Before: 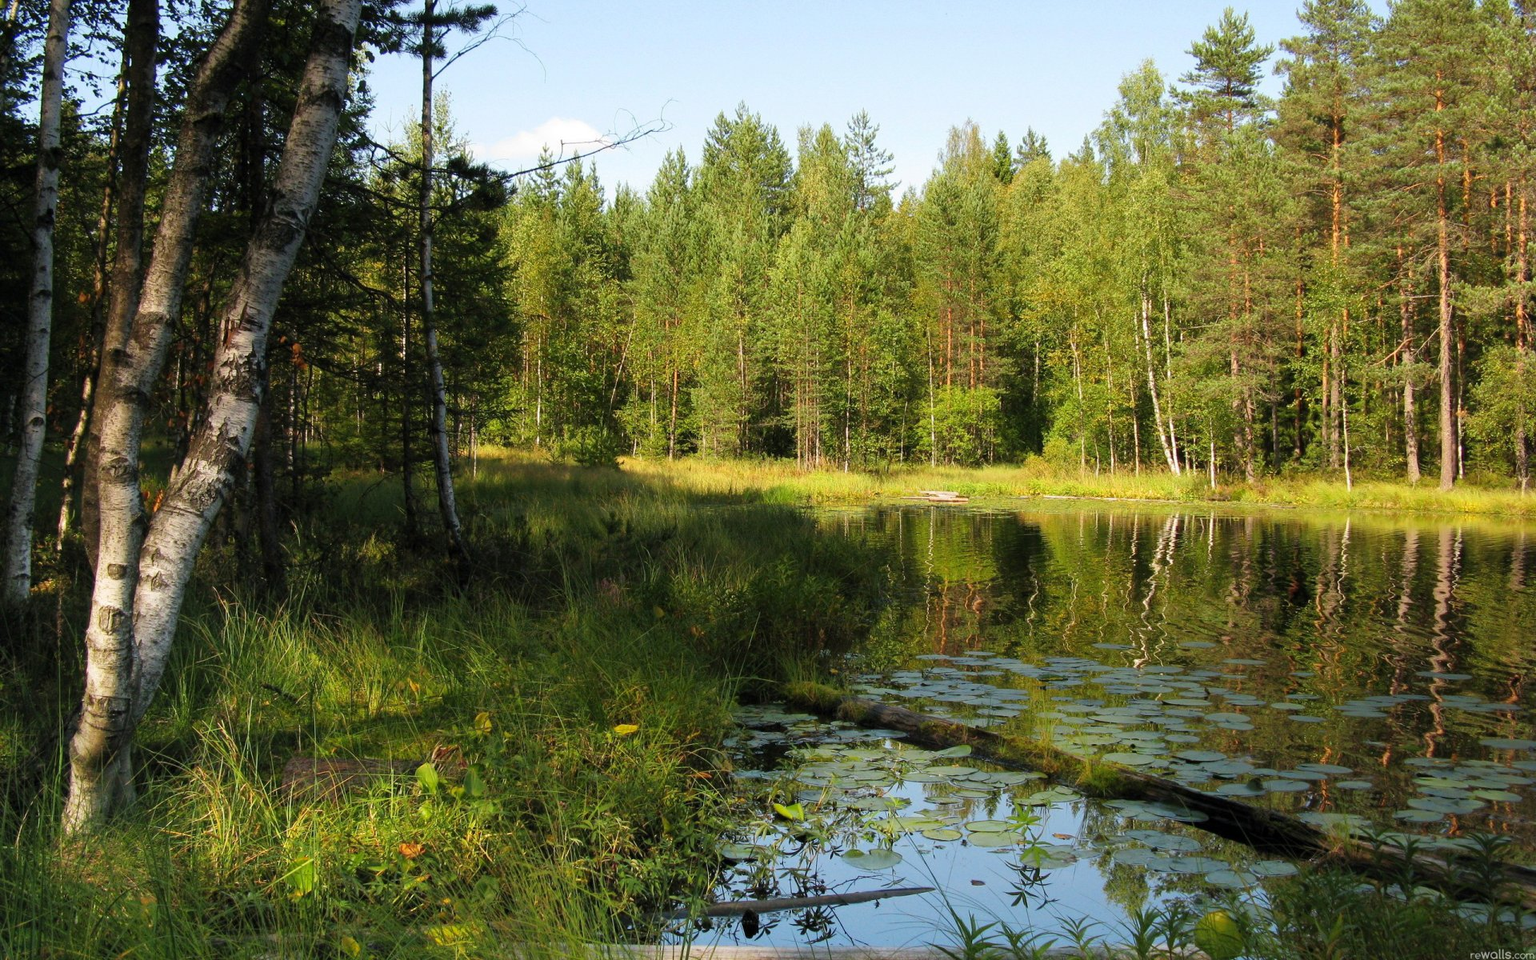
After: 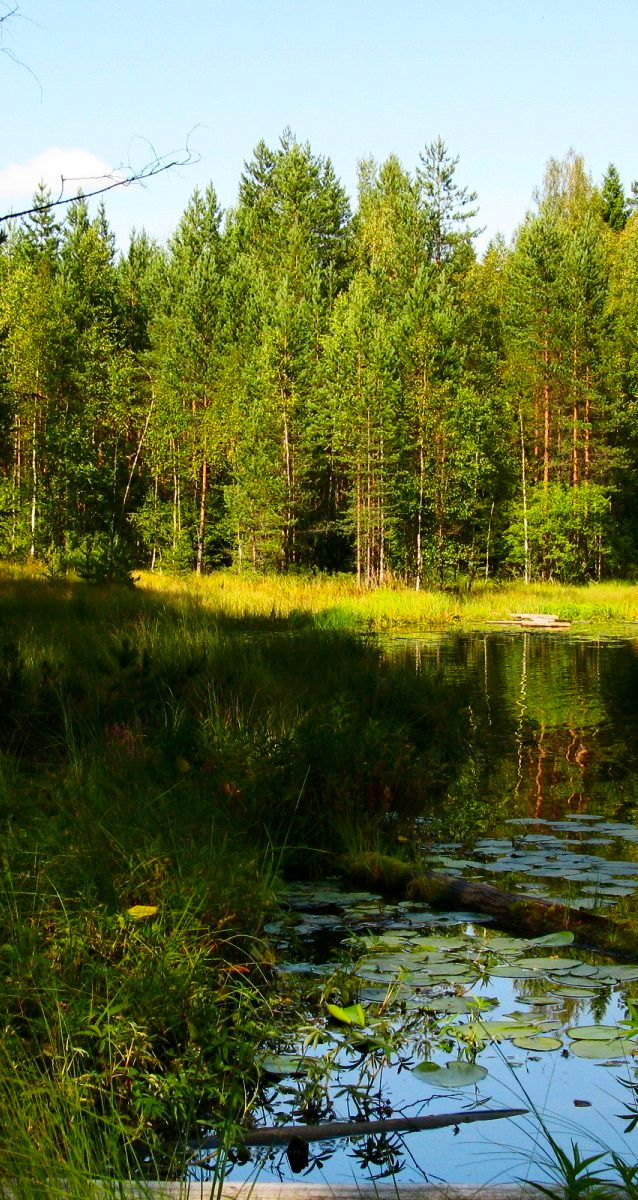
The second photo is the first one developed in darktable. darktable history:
color contrast: green-magenta contrast 1.2, blue-yellow contrast 1.2
contrast brightness saturation: contrast 0.2, brightness -0.11, saturation 0.1
crop: left 33.36%, right 33.36%
